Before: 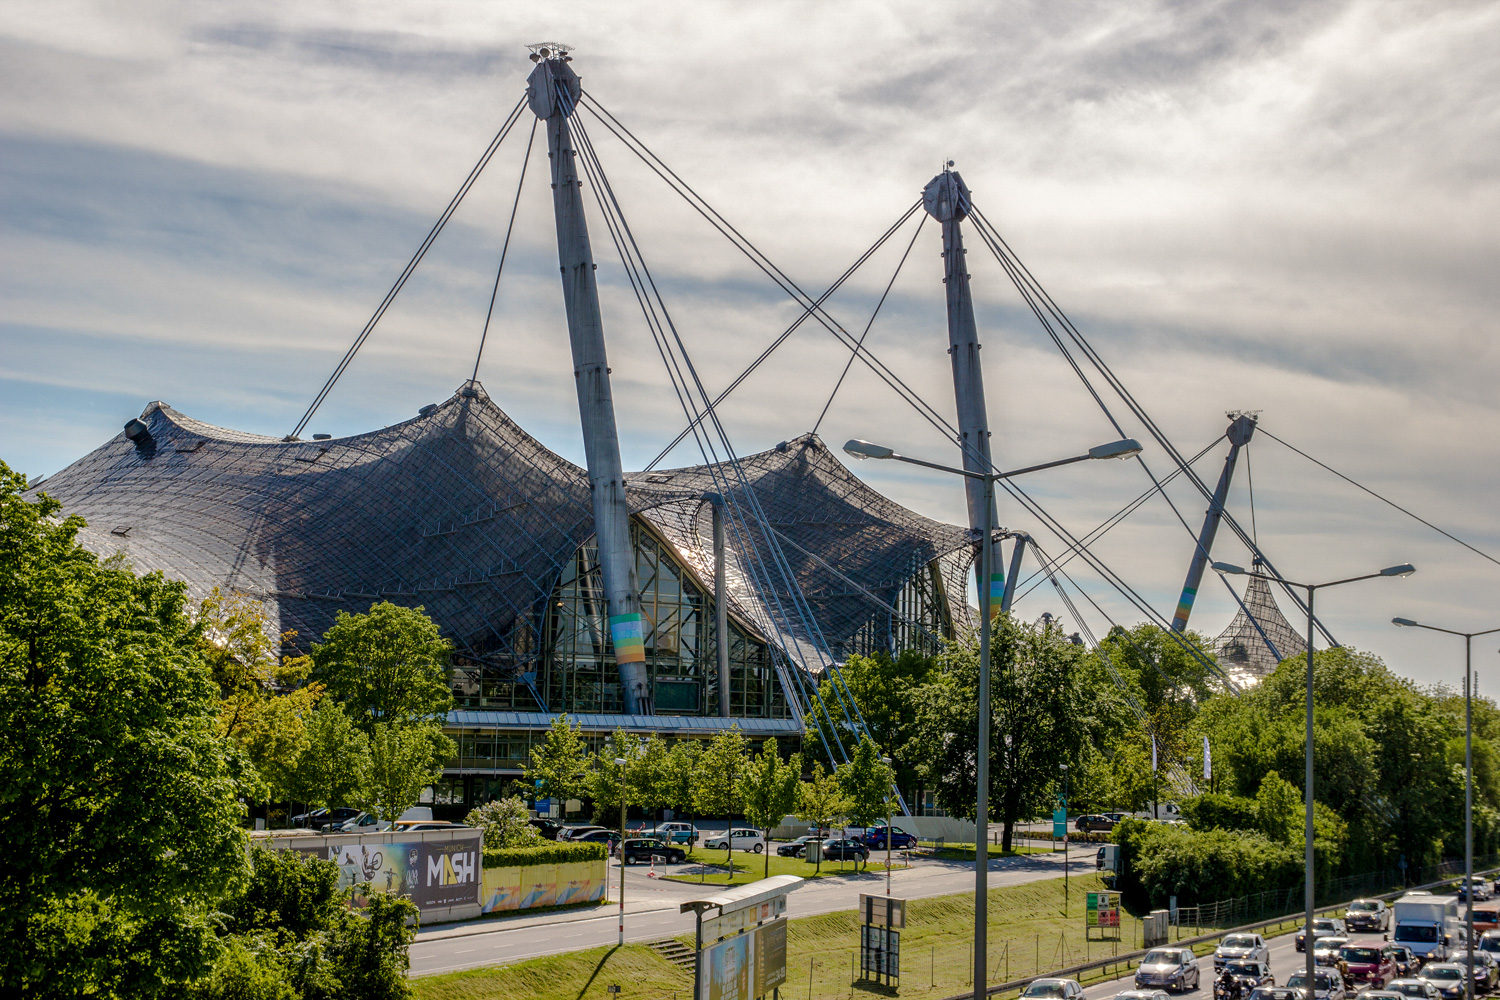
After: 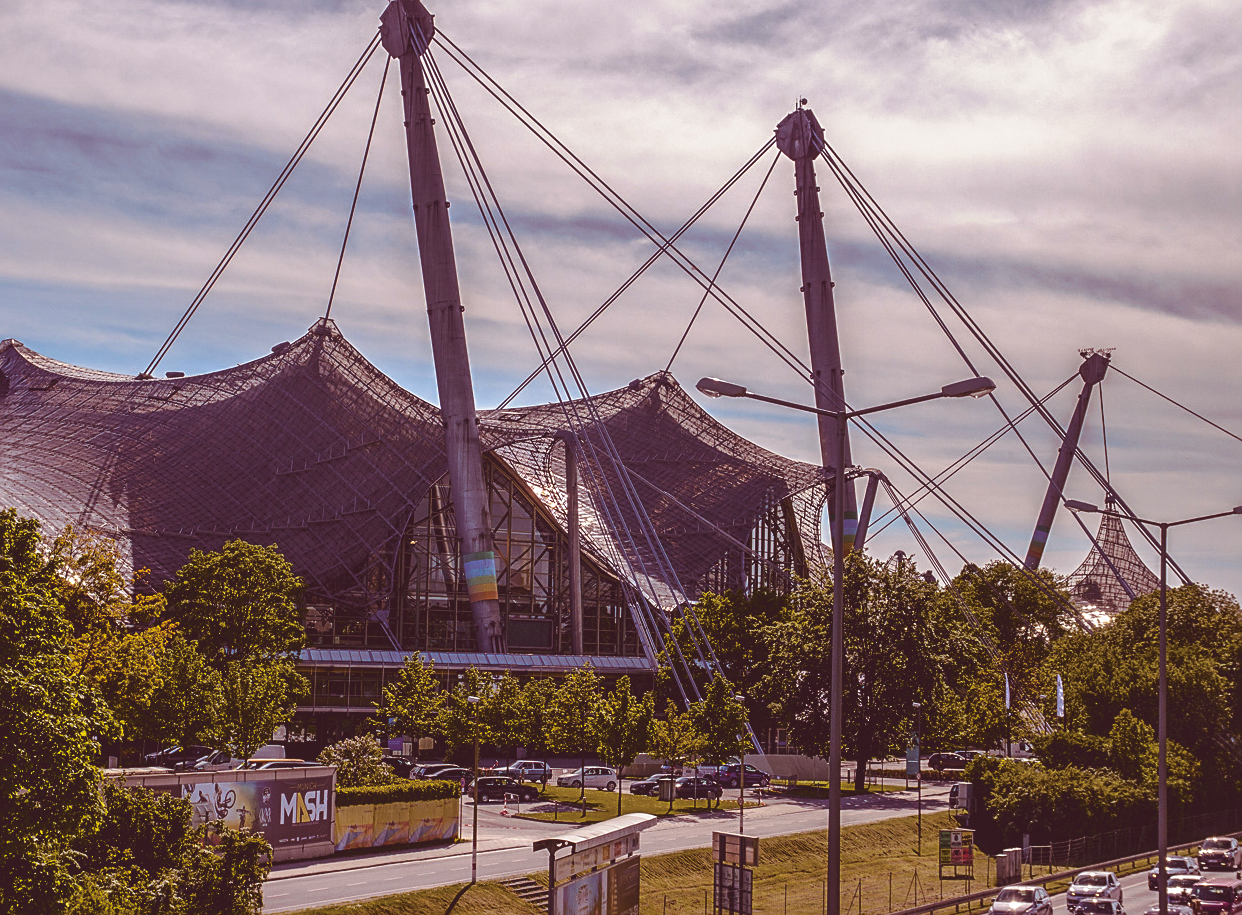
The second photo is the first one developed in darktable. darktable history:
crop: left 9.807%, top 6.259%, right 7.334%, bottom 2.177%
color balance rgb: perceptual saturation grading › global saturation 25%, global vibrance 20%
local contrast: highlights 100%, shadows 100%, detail 120%, midtone range 0.2
sharpen: on, module defaults
split-toning: on, module defaults
tone curve: curves: ch0 [(0, 0.142) (0.384, 0.314) (0.752, 0.711) (0.991, 0.95)]; ch1 [(0.006, 0.129) (0.346, 0.384) (1, 1)]; ch2 [(0.003, 0.057) (0.261, 0.248) (1, 1)], color space Lab, independent channels
